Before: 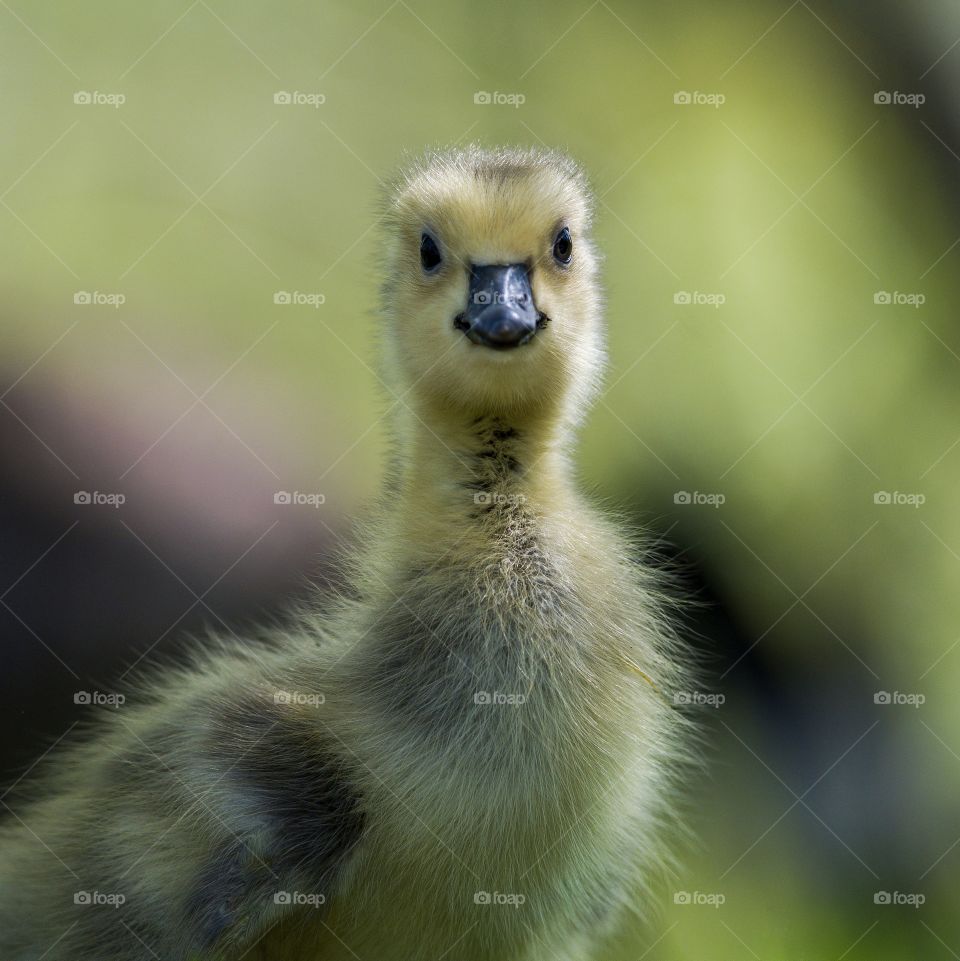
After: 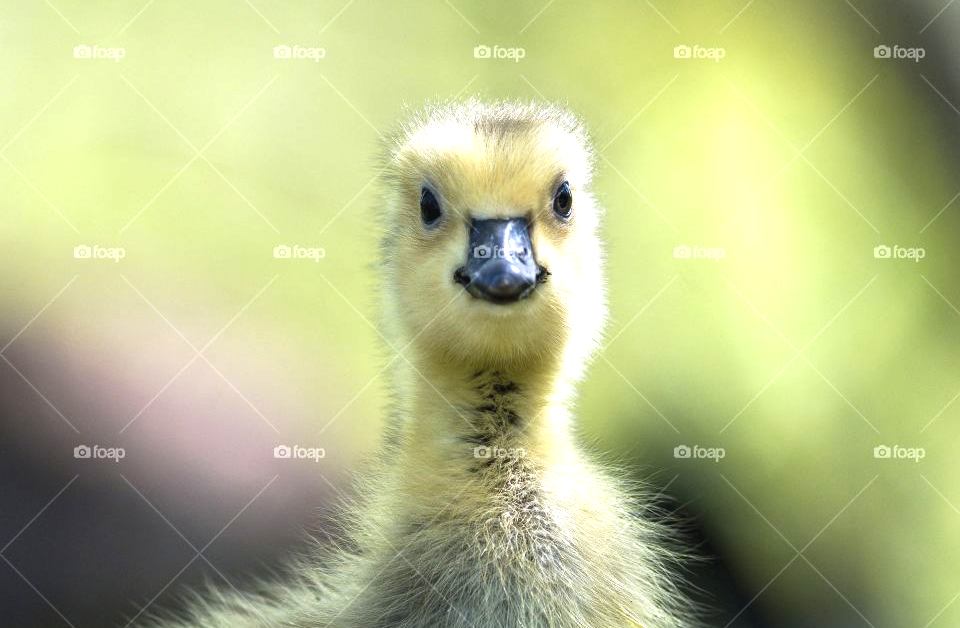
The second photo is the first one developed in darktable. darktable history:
crop and rotate: top 4.865%, bottom 29.708%
exposure: black level correction -0.002, exposure 1.115 EV, compensate exposure bias true, compensate highlight preservation false
